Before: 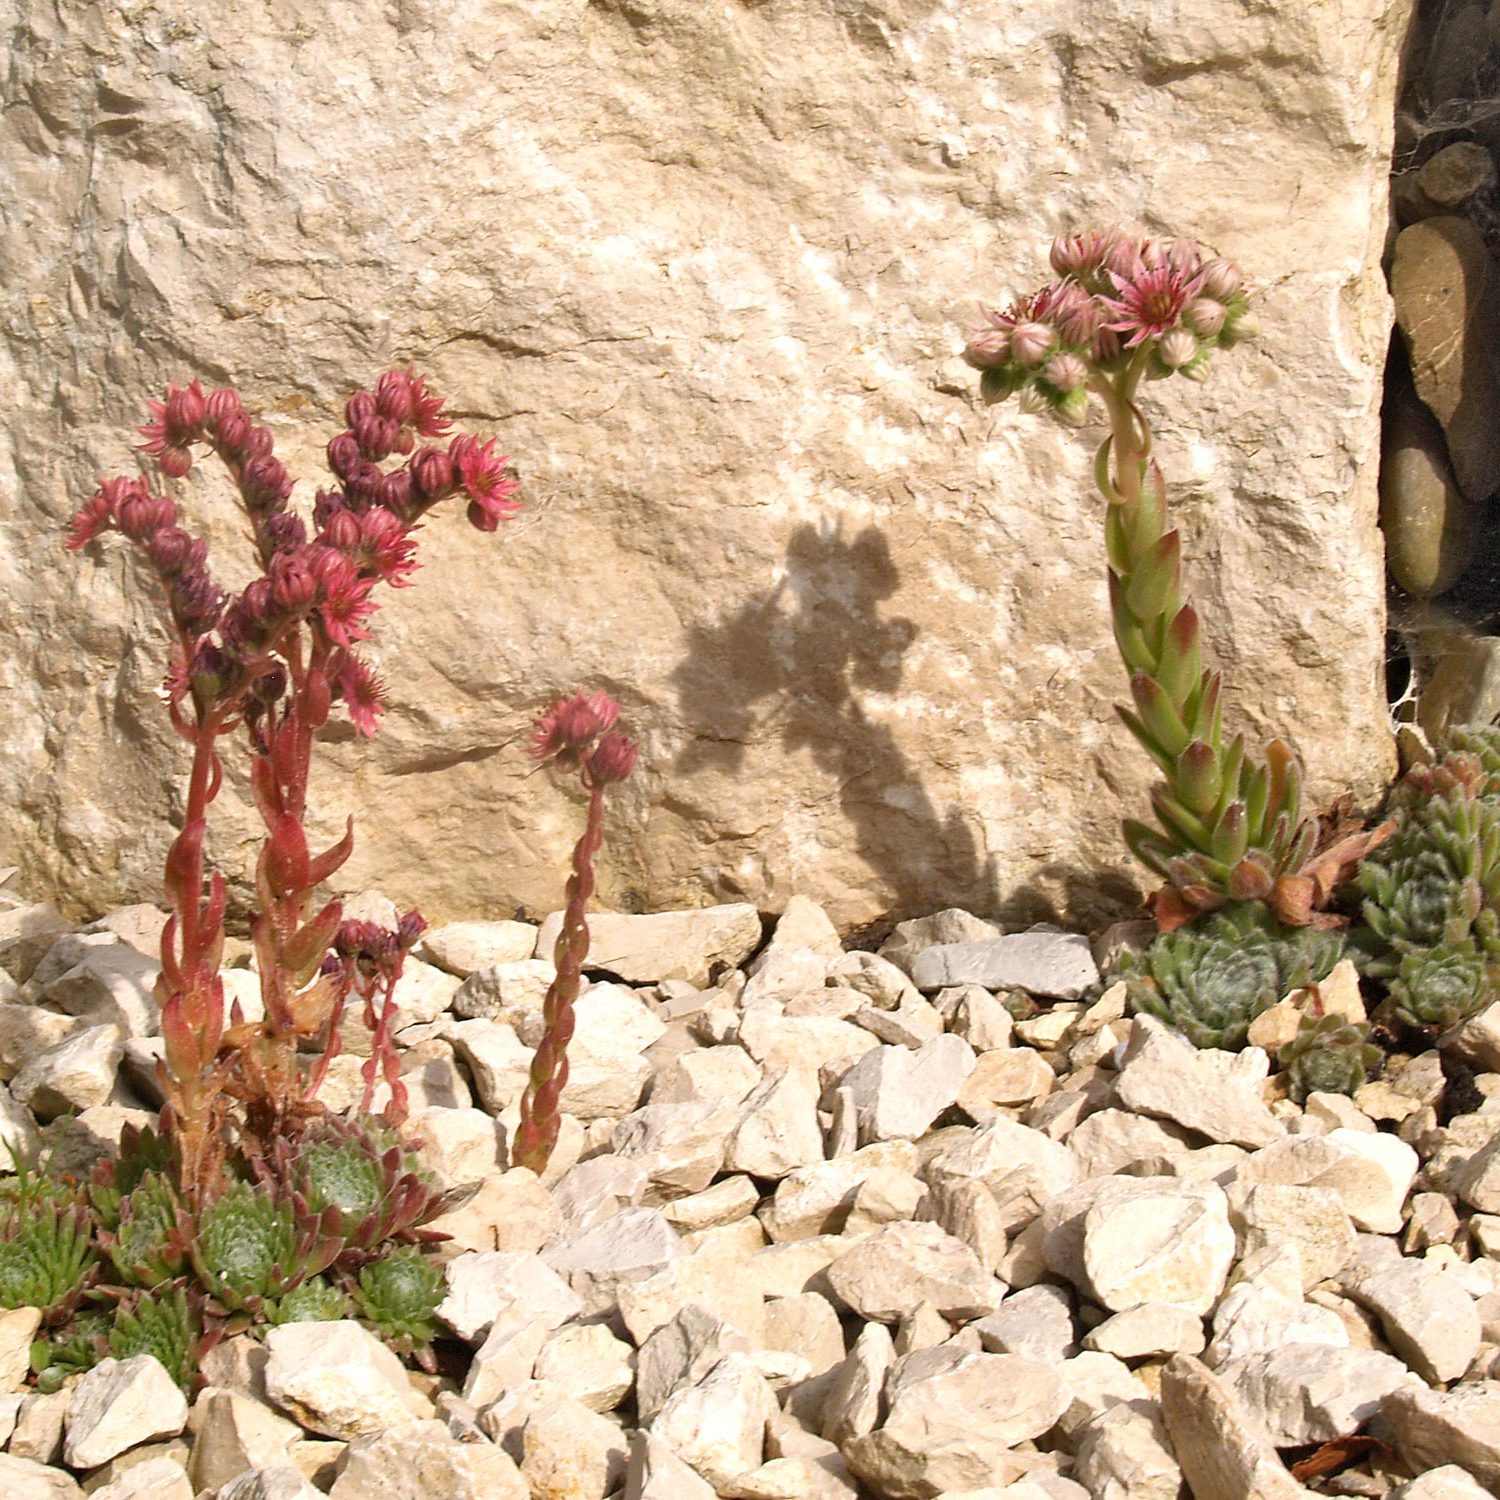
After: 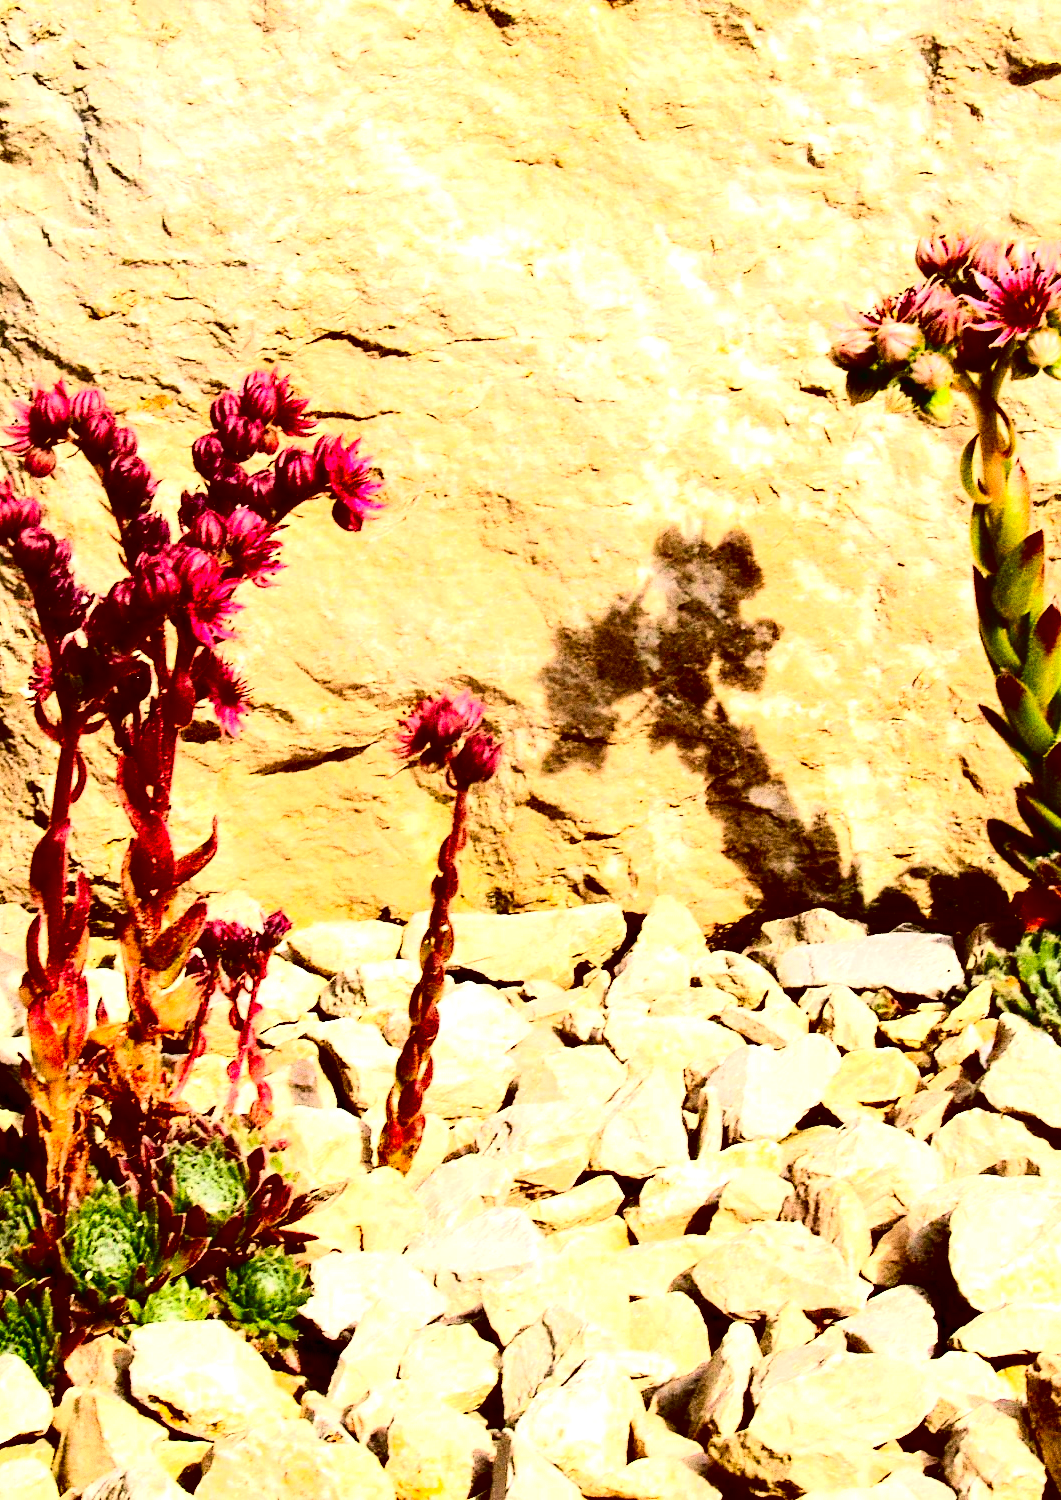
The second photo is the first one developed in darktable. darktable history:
crop and rotate: left 9.061%, right 20.142%
contrast brightness saturation: contrast 0.77, brightness -1, saturation 1
grain: coarseness 0.09 ISO, strength 40%
exposure: black level correction 0, exposure 0.7 EV, compensate exposure bias true, compensate highlight preservation false
